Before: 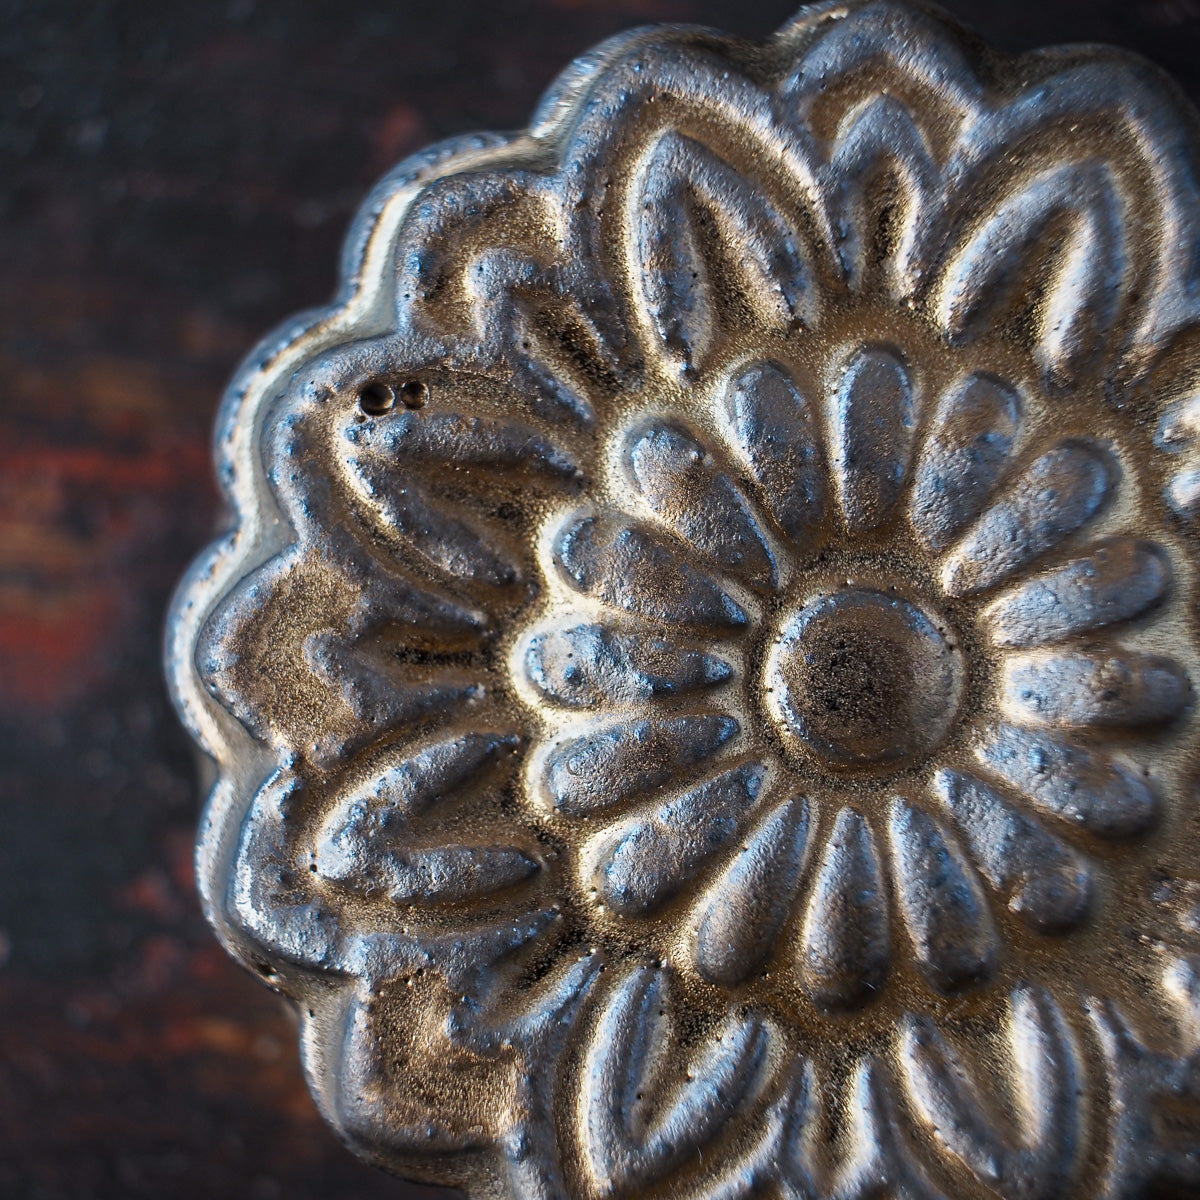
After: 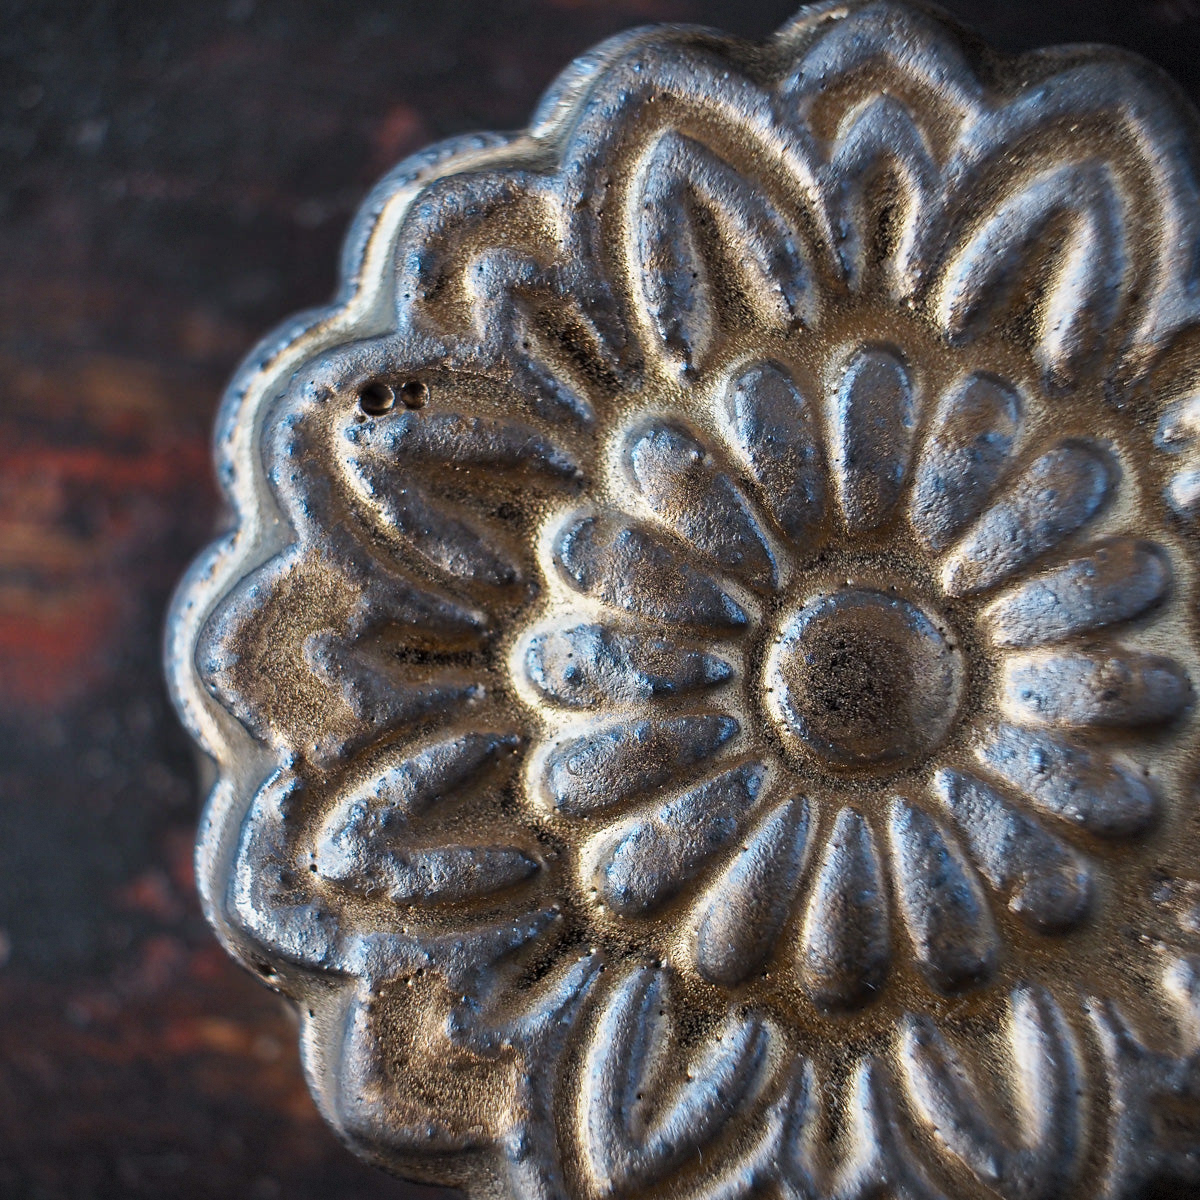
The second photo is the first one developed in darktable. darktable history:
vignetting: fall-off start 100%, fall-off radius 71%, brightness -0.434, saturation -0.2, width/height ratio 1.178, dithering 8-bit output, unbound false
shadows and highlights: radius 108.52, shadows 40.68, highlights -72.88, low approximation 0.01, soften with gaussian
